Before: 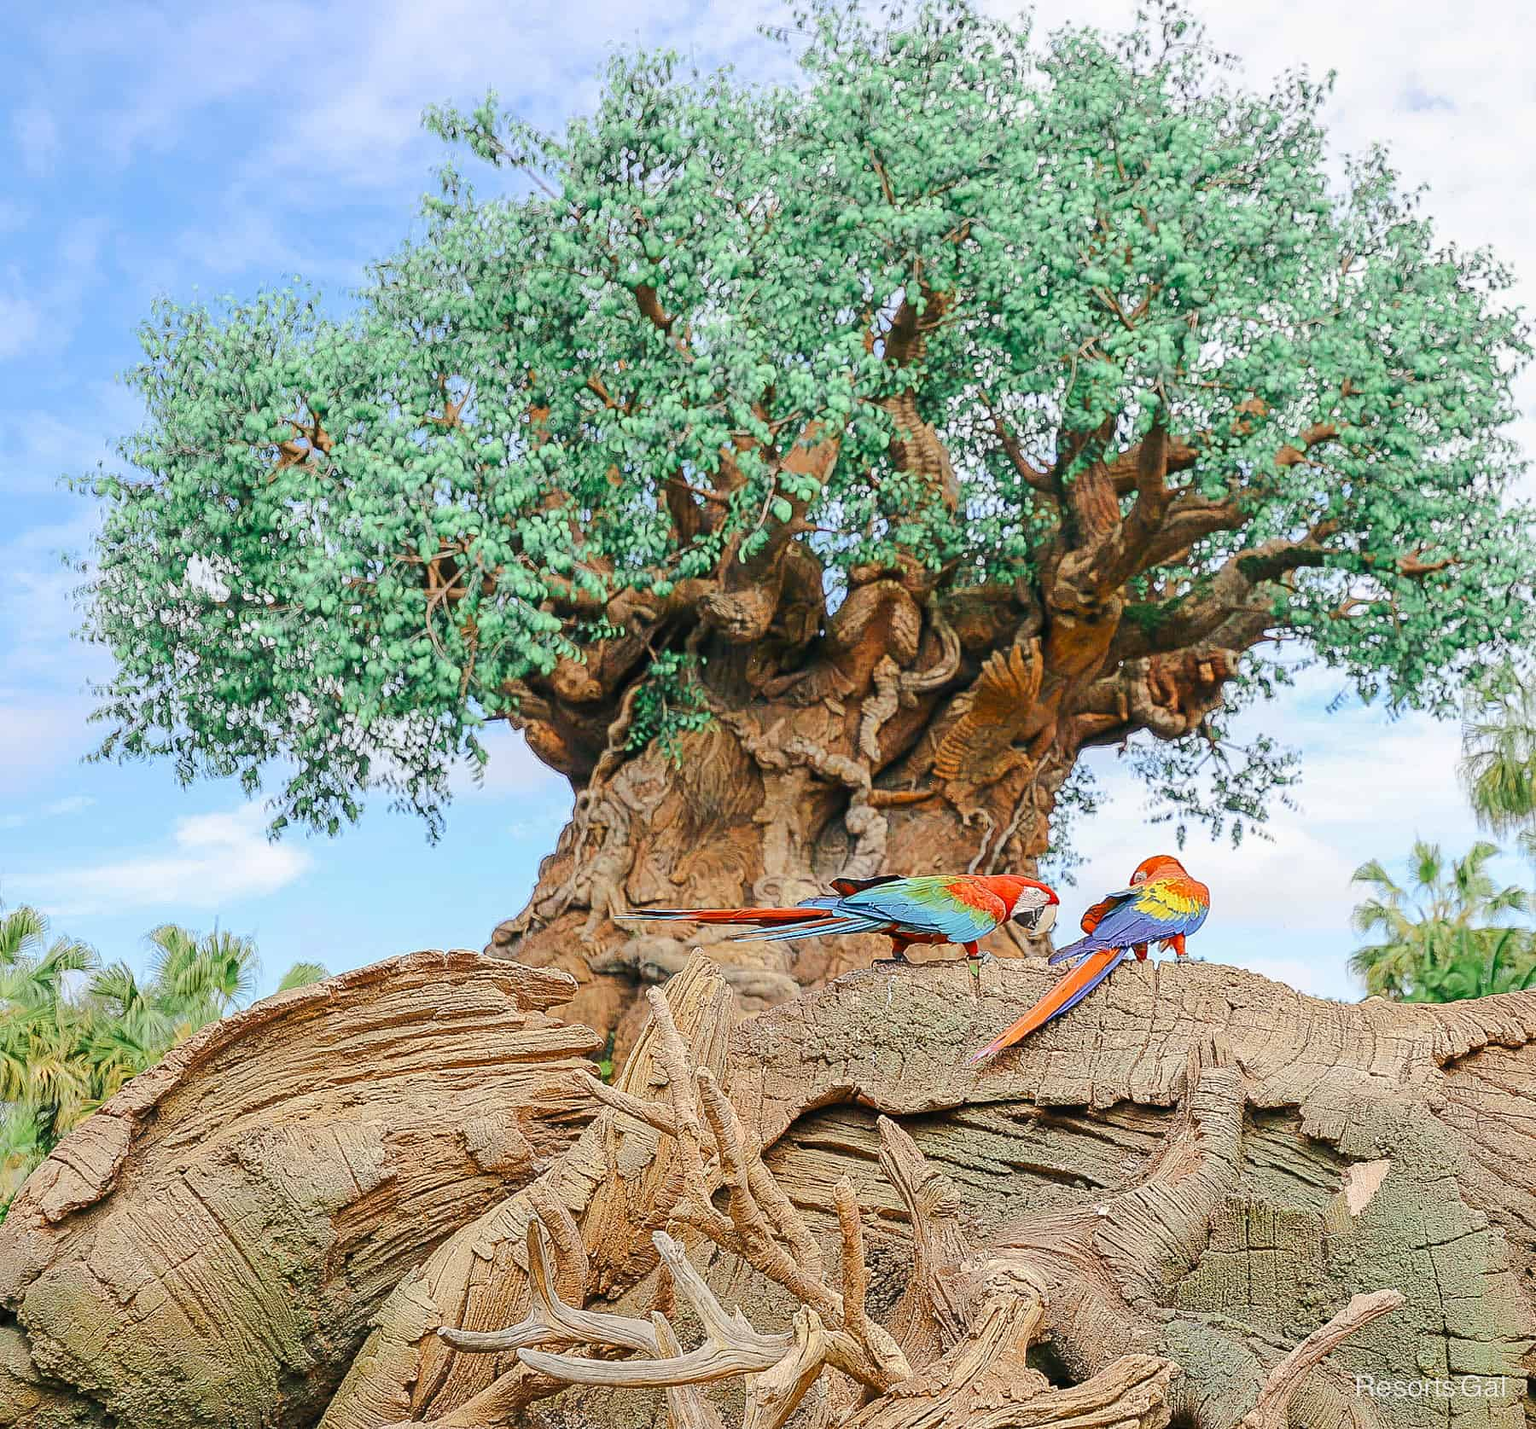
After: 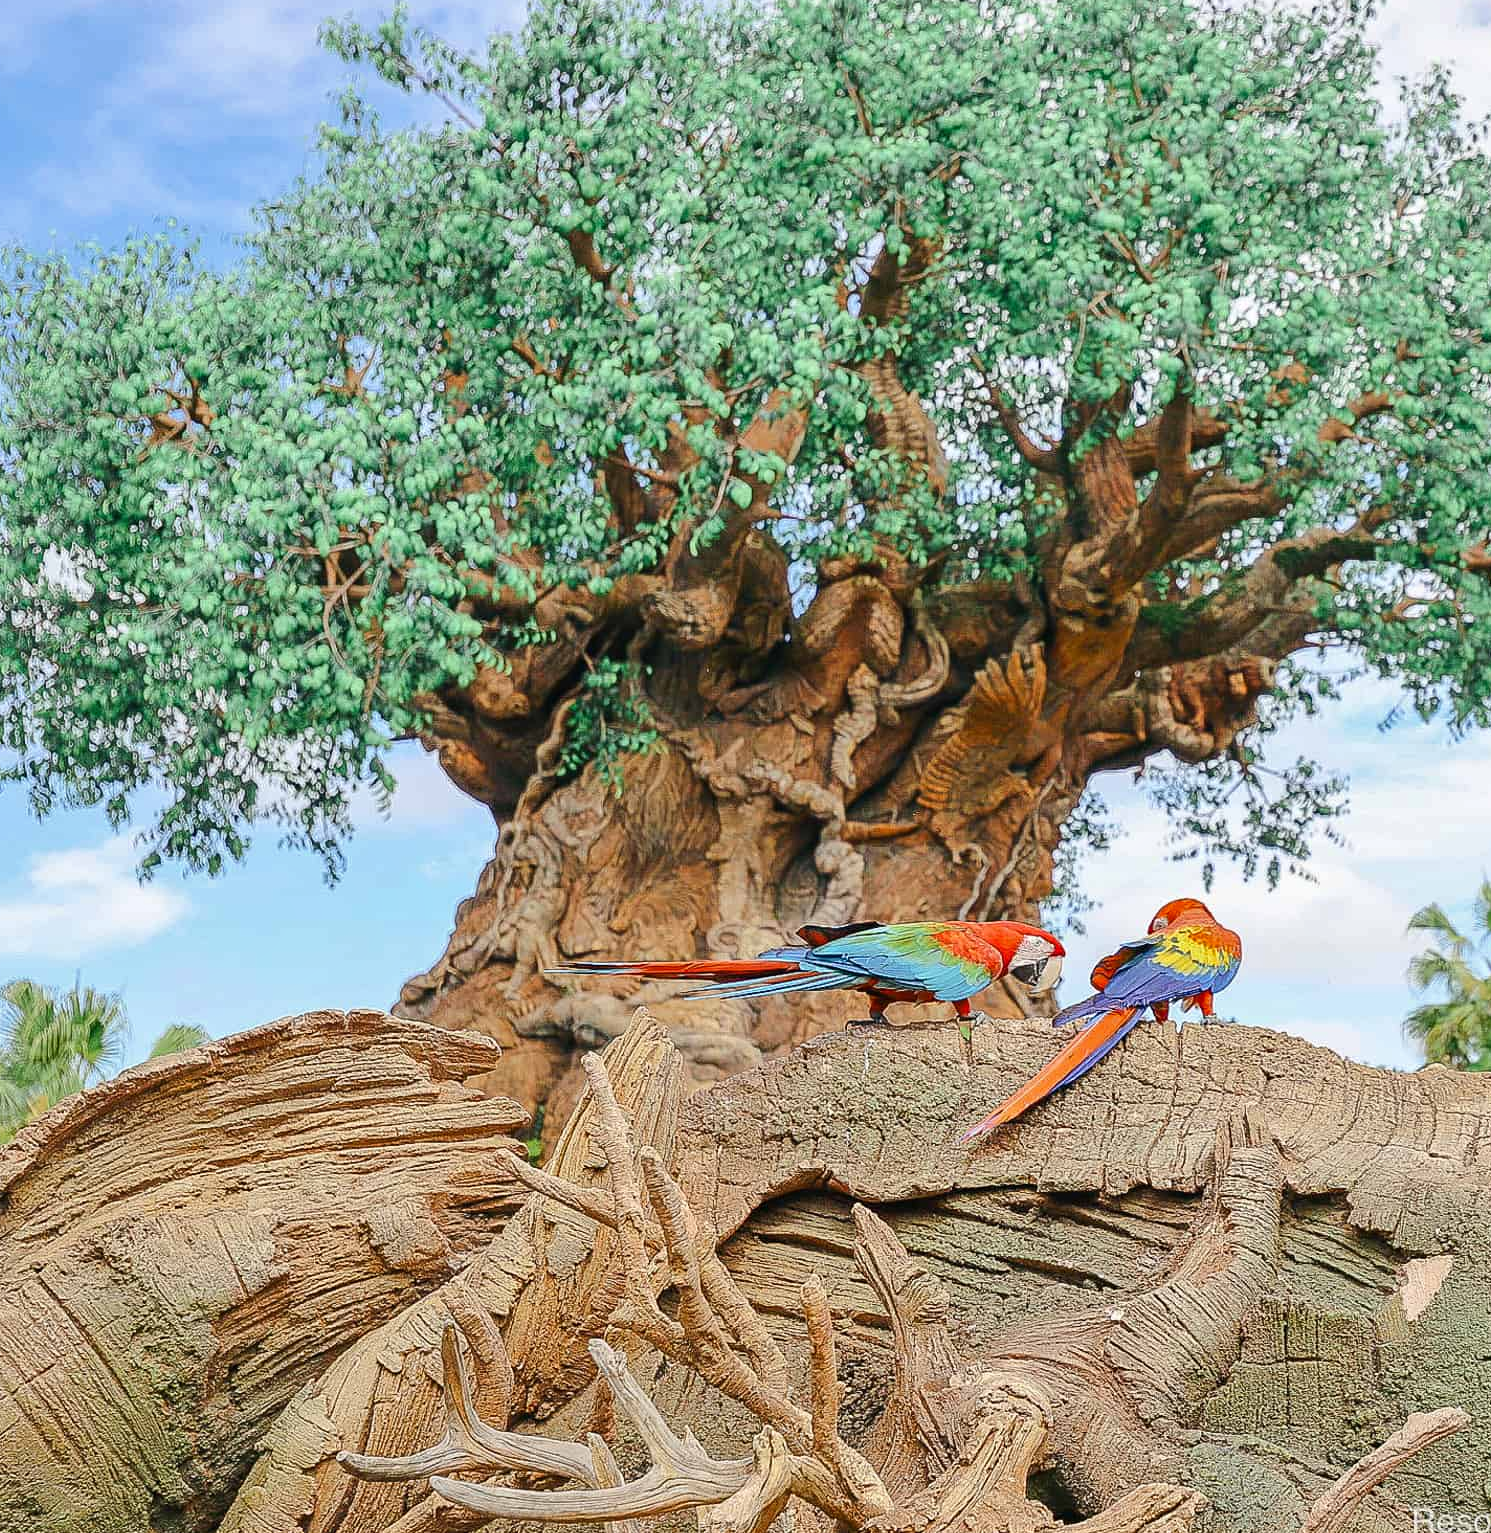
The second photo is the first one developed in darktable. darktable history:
crop: left 9.807%, top 6.259%, right 7.334%, bottom 2.177%
shadows and highlights: shadows 20.91, highlights -35.45, soften with gaussian
